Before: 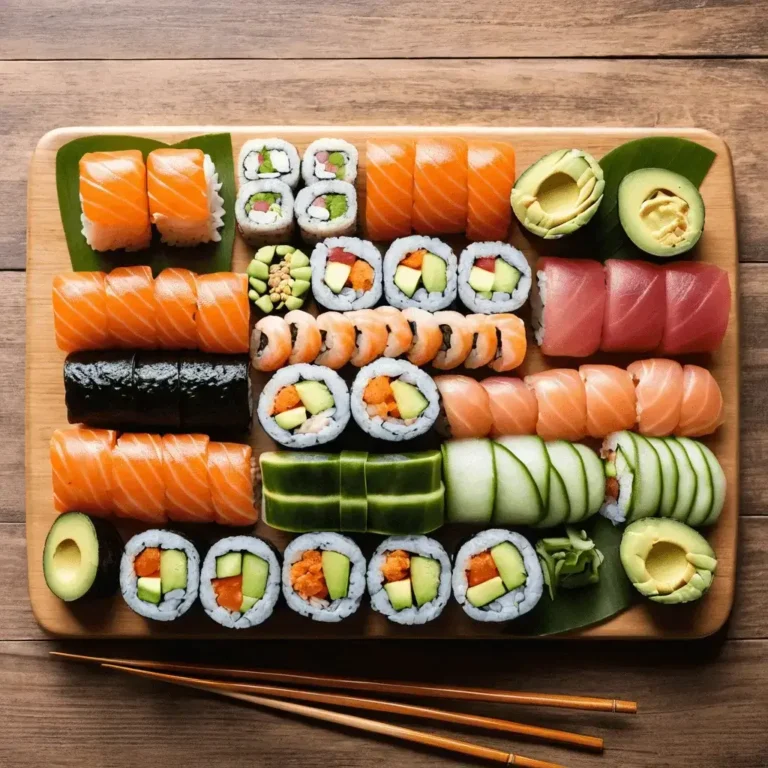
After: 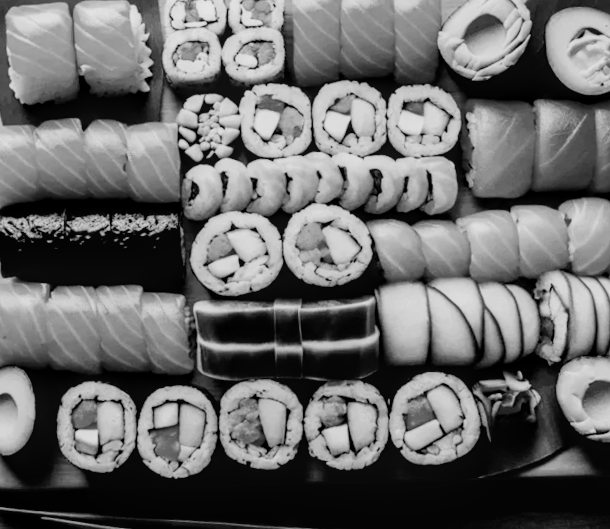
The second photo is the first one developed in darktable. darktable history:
crop and rotate: angle -3.37°, left 9.79%, top 20.73%, right 12.42%, bottom 11.82%
local contrast: on, module defaults
rotate and perspective: rotation -4.86°, automatic cropping off
monochrome: on, module defaults
filmic rgb: black relative exposure -5 EV, hardness 2.88, contrast 1.3, highlights saturation mix -30%
